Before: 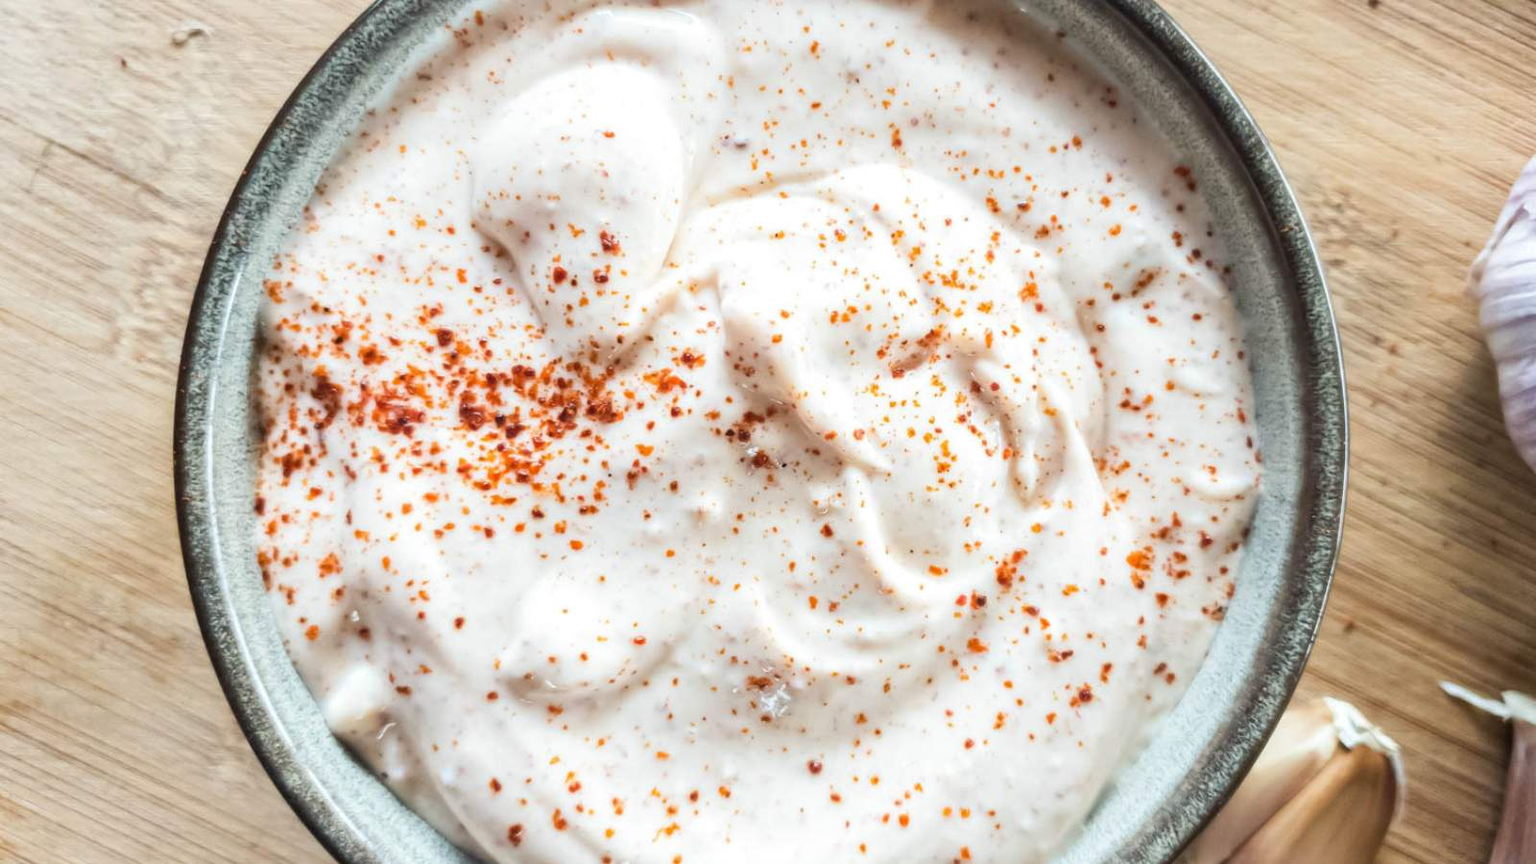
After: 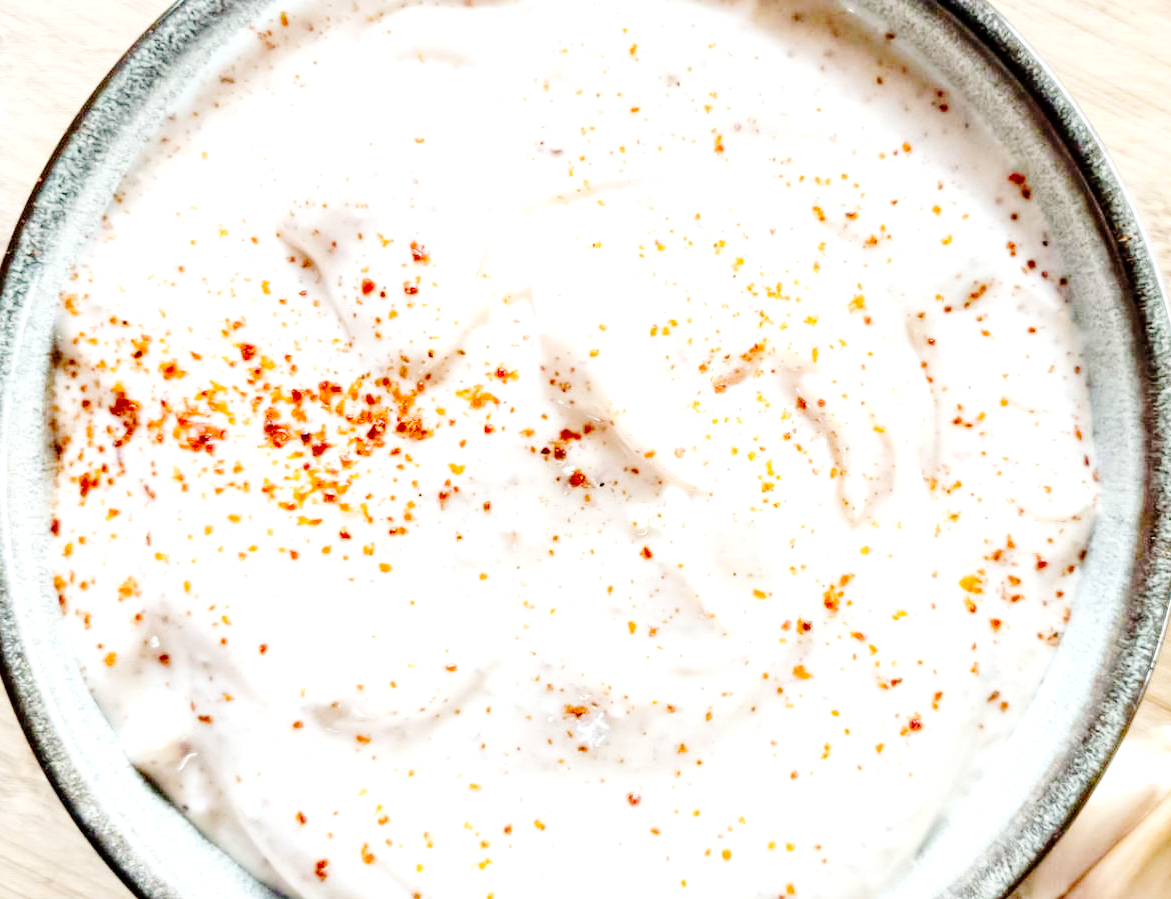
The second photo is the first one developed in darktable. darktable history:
base curve: curves: ch0 [(0, 0) (0.036, 0.01) (0.123, 0.254) (0.258, 0.504) (0.507, 0.748) (1, 1)], preserve colors none
exposure: exposure 0.566 EV, compensate highlight preservation false
local contrast: highlights 100%, shadows 100%, detail 120%, midtone range 0.2
crop: left 13.443%, right 13.31%
rgb curve: mode RGB, independent channels
